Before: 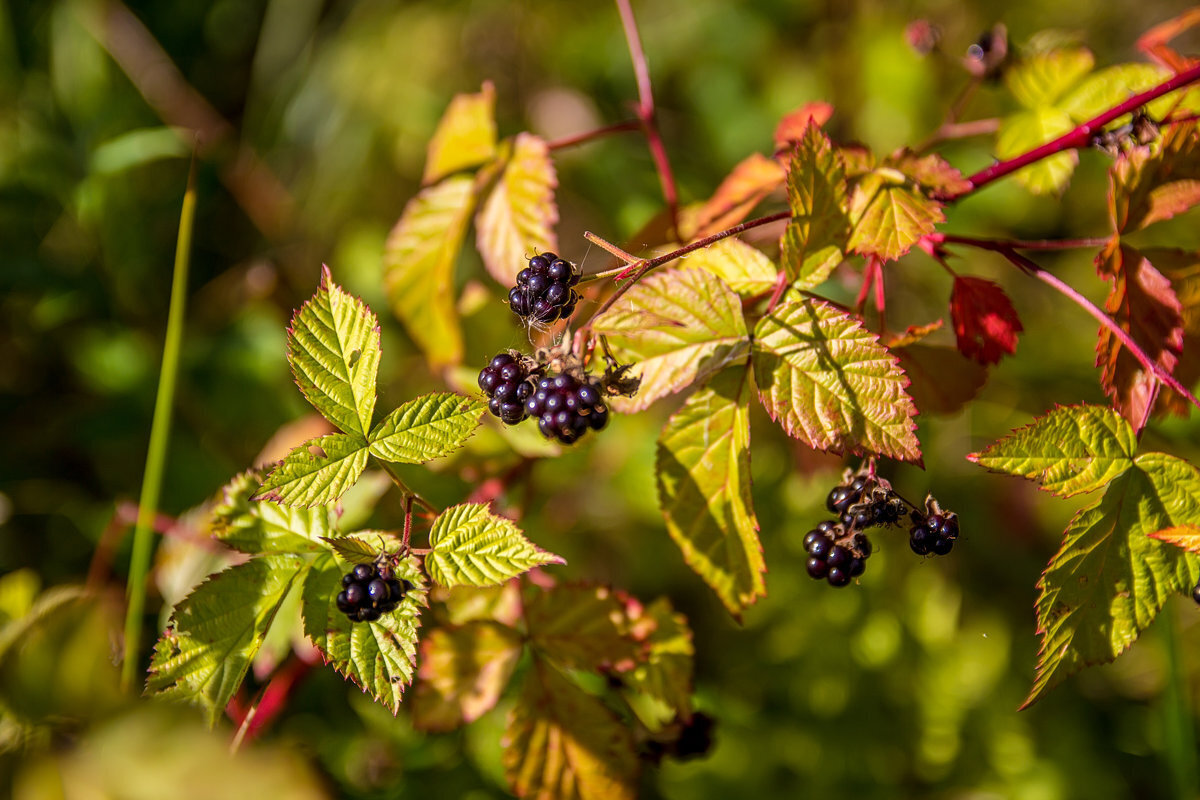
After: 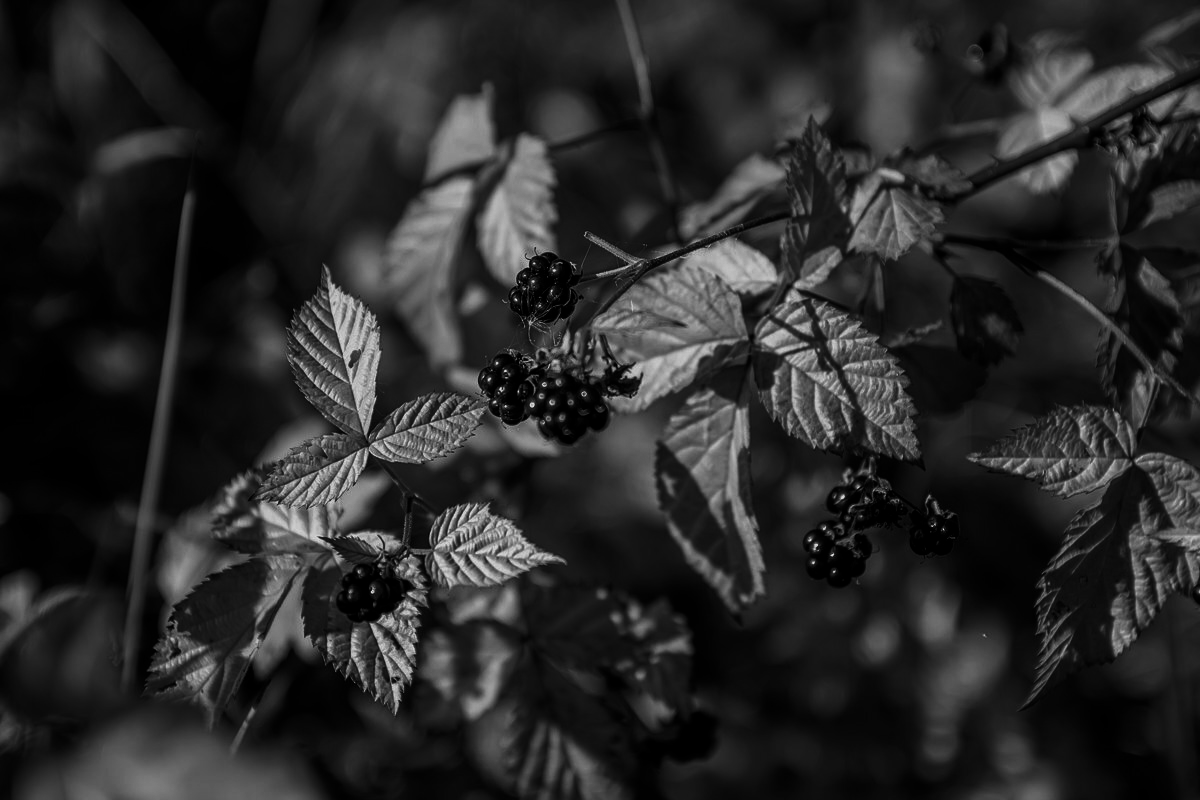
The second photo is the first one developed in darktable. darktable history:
contrast brightness saturation: contrast -0.03, brightness -0.59, saturation -1
exposure: exposure -0.177 EV, compensate highlight preservation false
